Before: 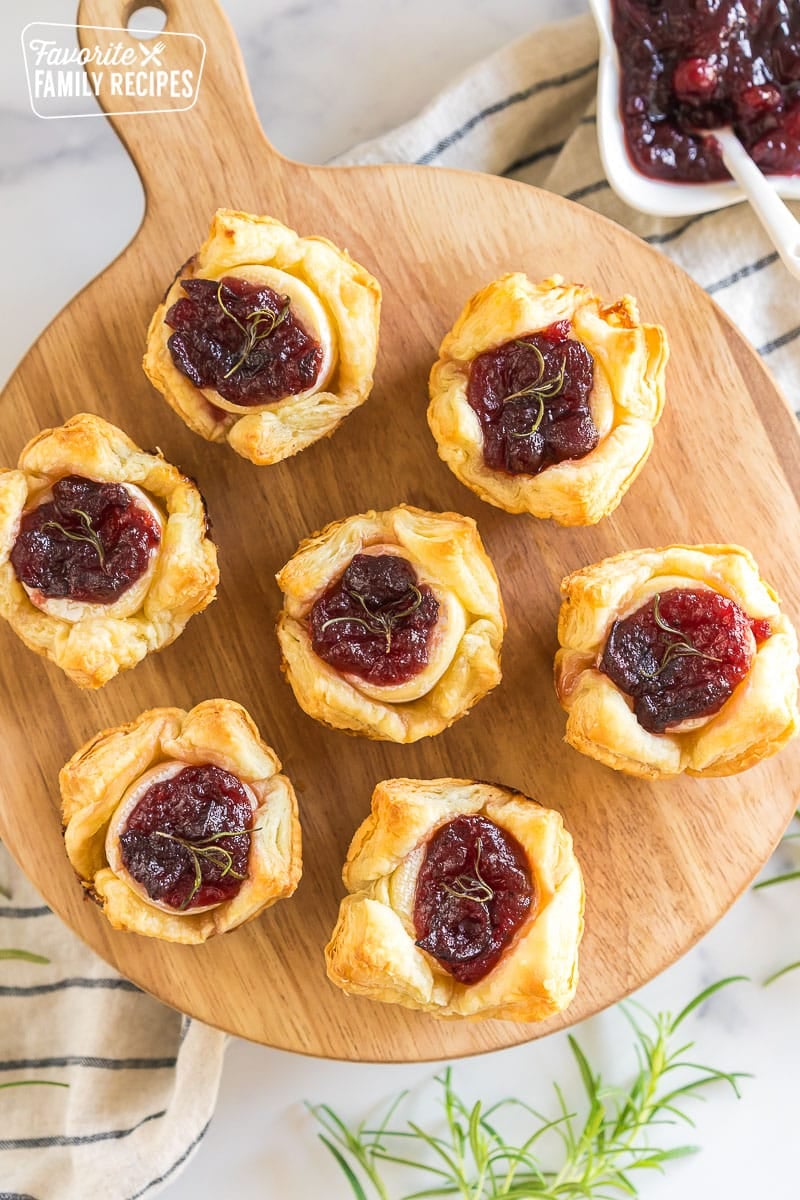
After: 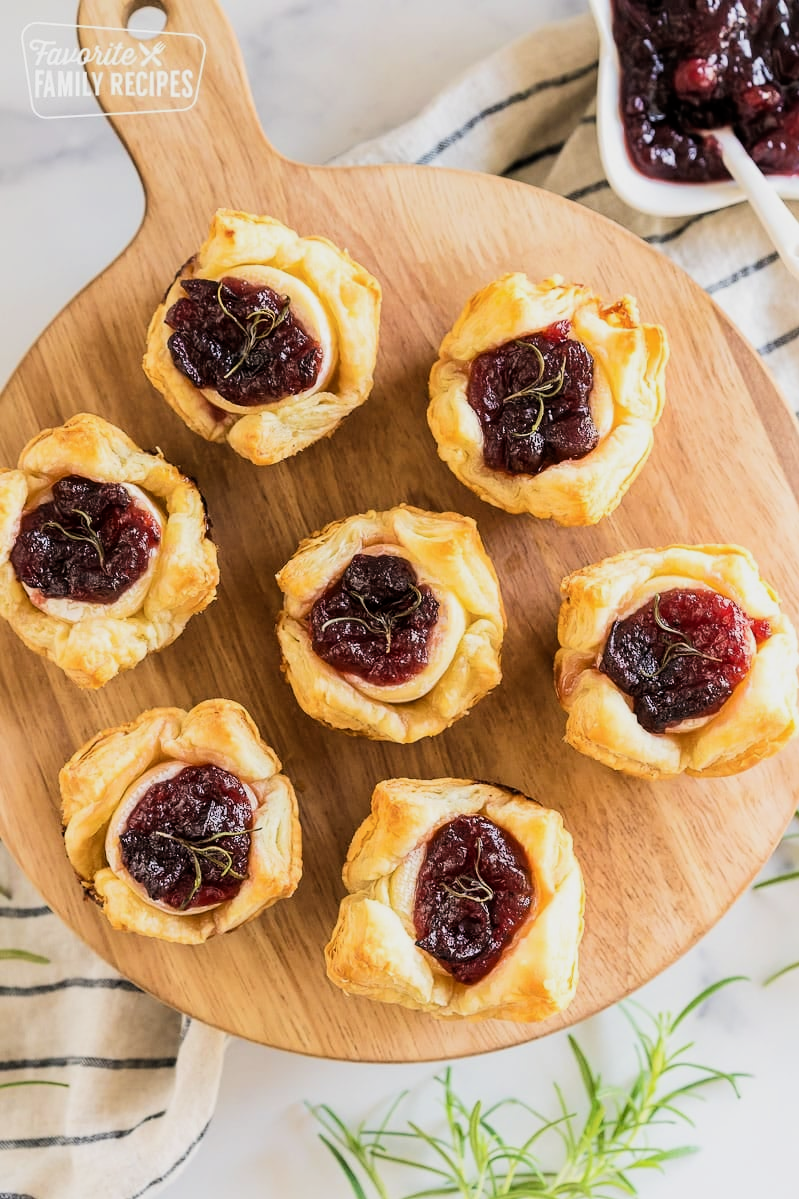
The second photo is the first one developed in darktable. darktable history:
crop and rotate: left 0.084%, bottom 0.014%
exposure: exposure -0.114 EV, compensate highlight preservation false
filmic rgb: black relative exposure -16 EV, white relative exposure 6.27 EV, threshold 2.97 EV, hardness 5.13, contrast 1.345, enable highlight reconstruction true
